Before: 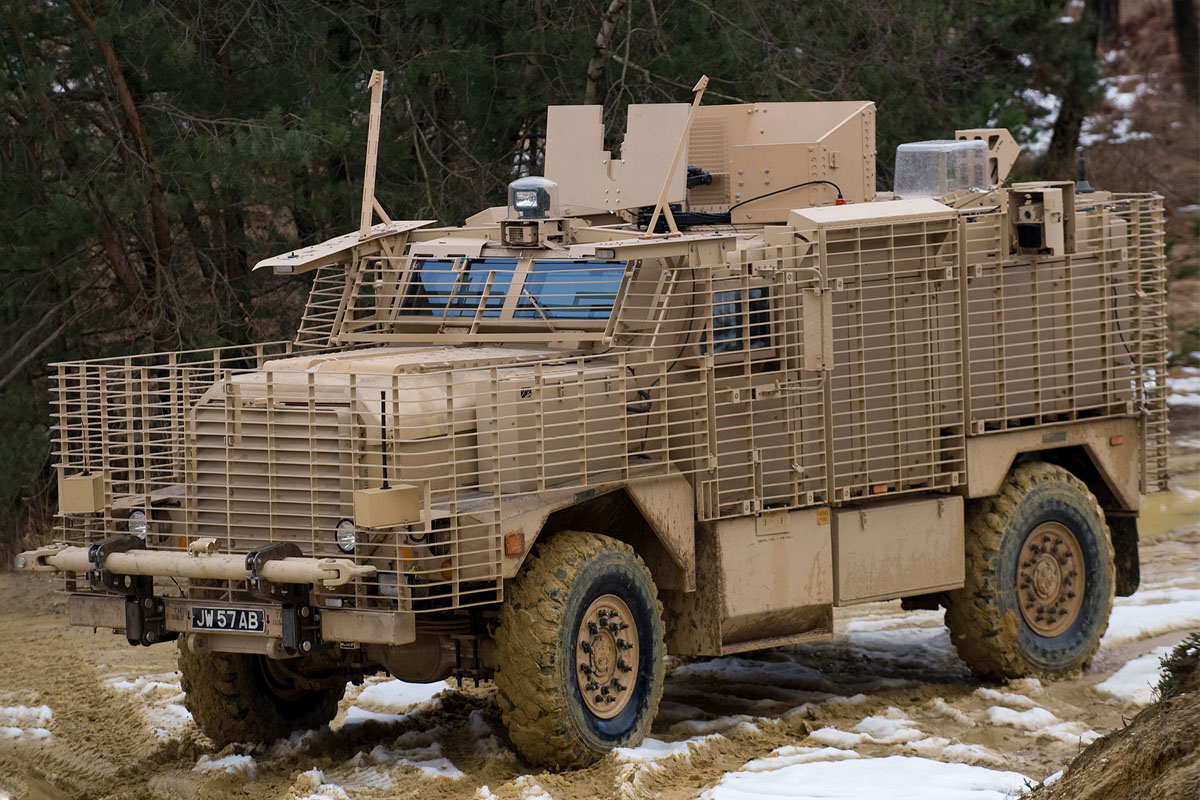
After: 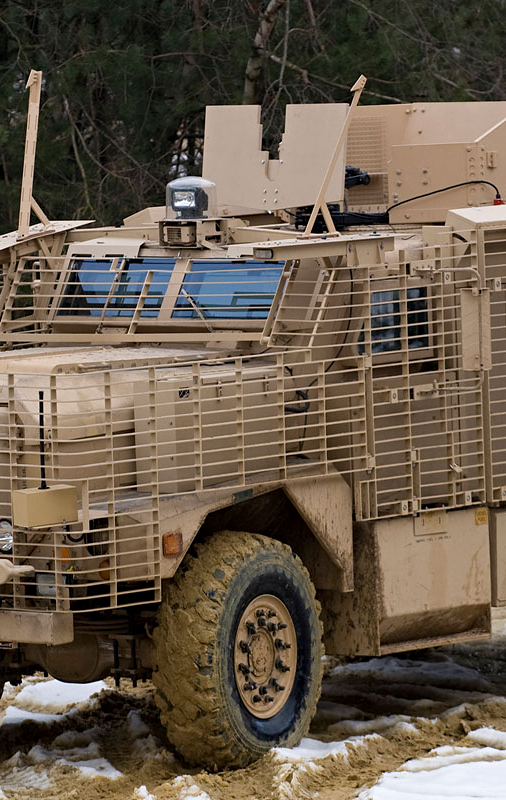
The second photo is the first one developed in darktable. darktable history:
crop: left 28.583%, right 29.231%
contrast equalizer: y [[0.5, 0.504, 0.515, 0.527, 0.535, 0.534], [0.5 ×6], [0.491, 0.387, 0.179, 0.068, 0.068, 0.068], [0 ×5, 0.023], [0 ×6]]
